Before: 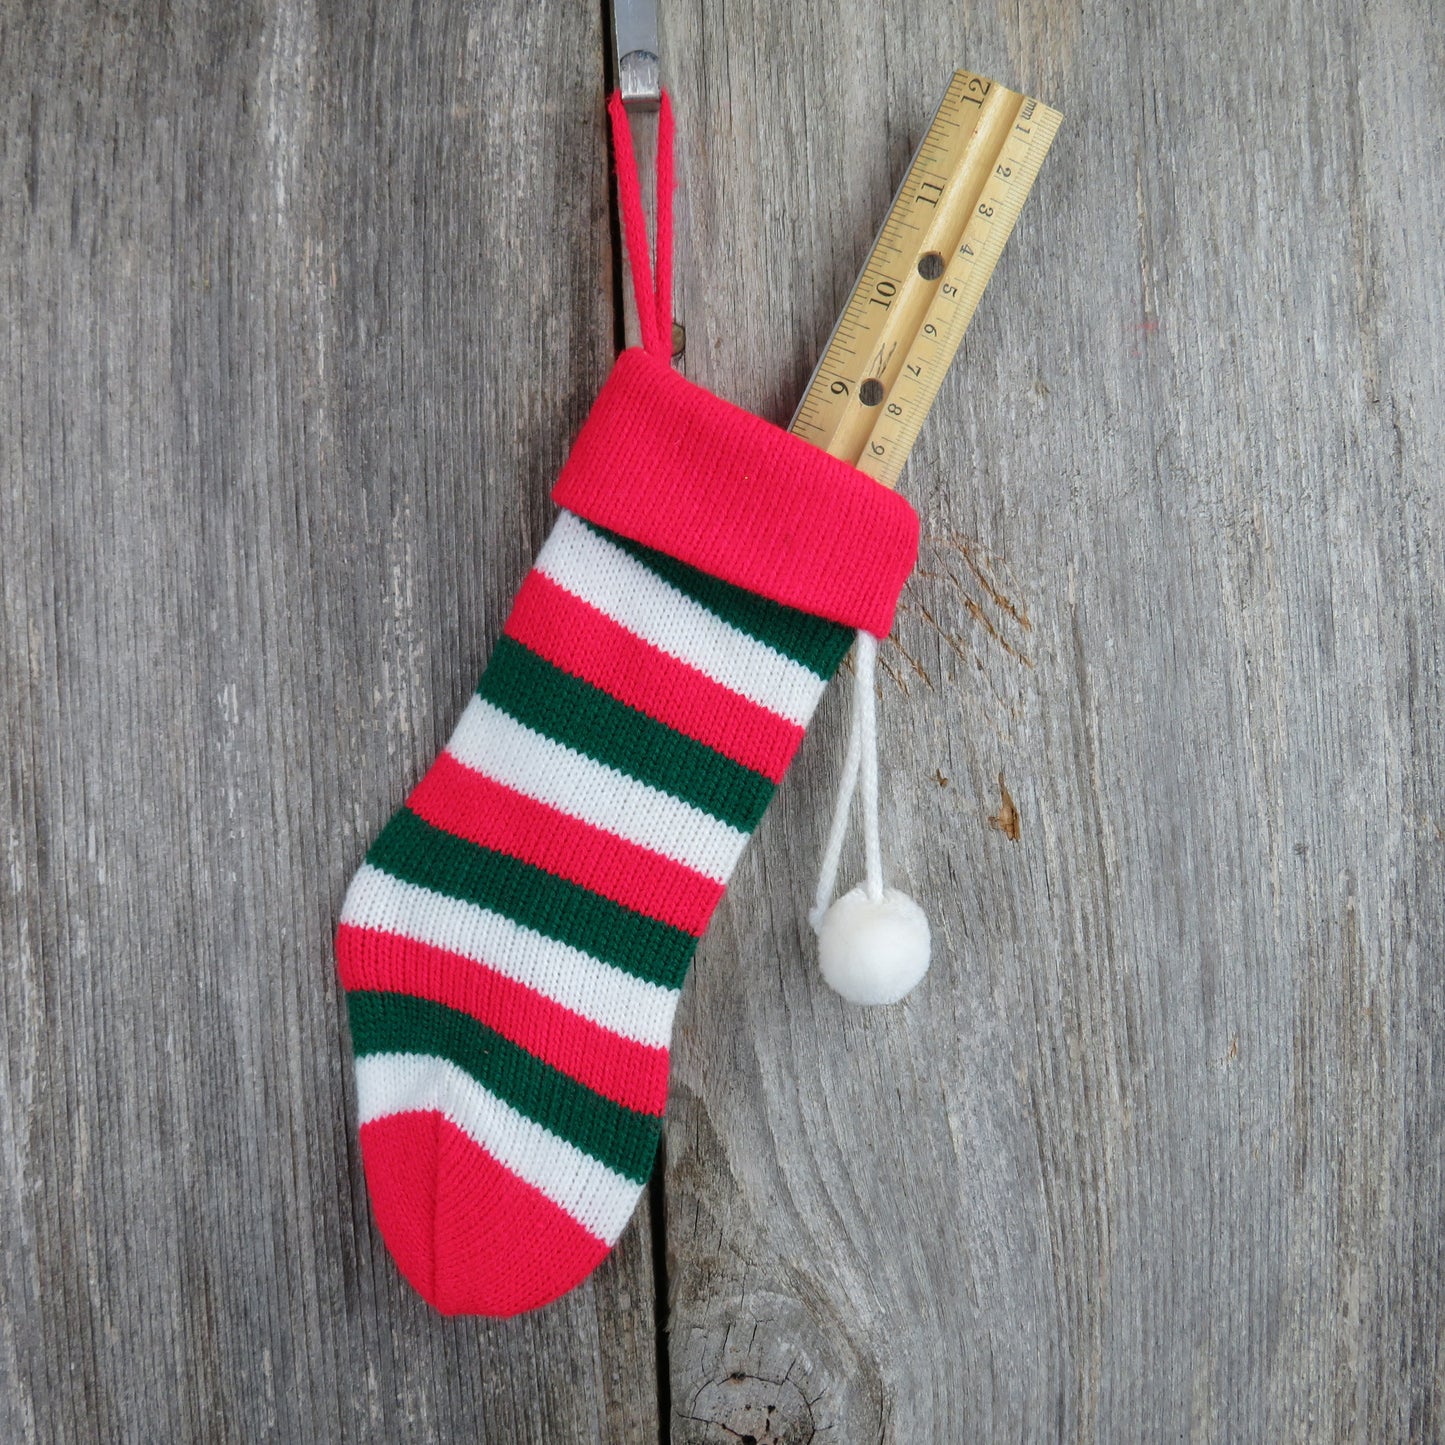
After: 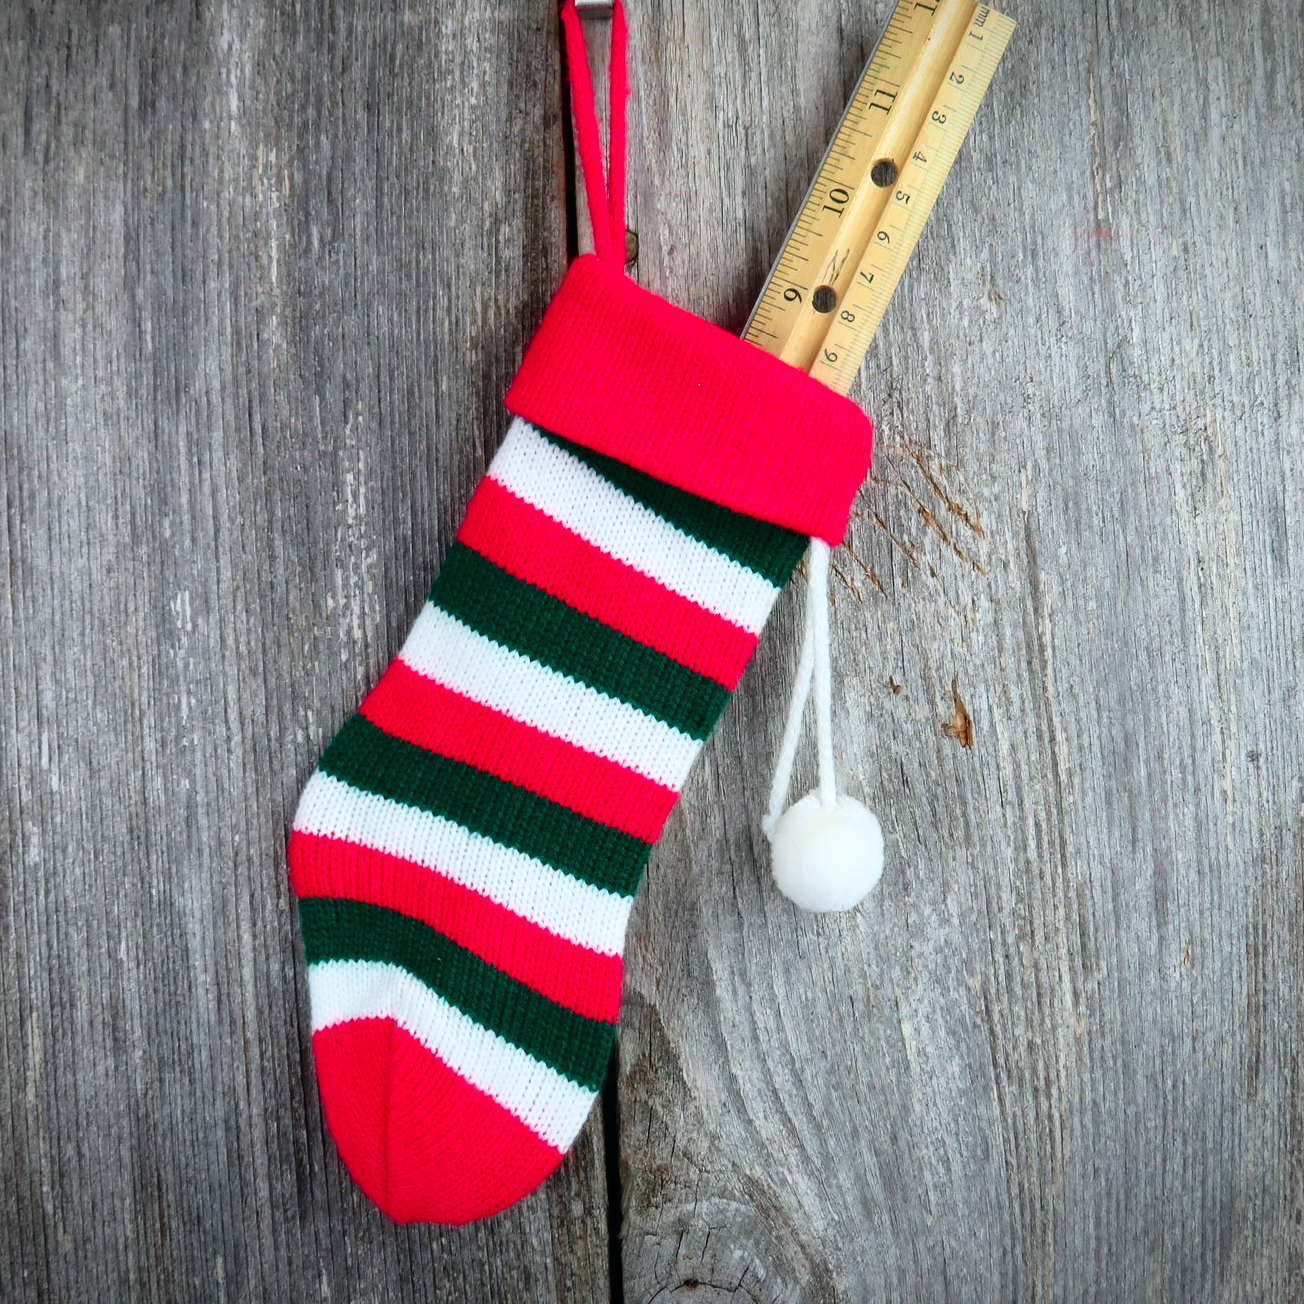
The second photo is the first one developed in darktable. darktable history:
tone curve: curves: ch0 [(0, 0) (0.139, 0.067) (0.319, 0.269) (0.498, 0.505) (0.725, 0.824) (0.864, 0.945) (0.985, 1)]; ch1 [(0, 0) (0.291, 0.197) (0.456, 0.426) (0.495, 0.488) (0.557, 0.578) (0.599, 0.644) (0.702, 0.786) (1, 1)]; ch2 [(0, 0) (0.125, 0.089) (0.353, 0.329) (0.447, 0.43) (0.557, 0.566) (0.63, 0.667) (1, 1)], color space Lab, independent channels, preserve colors none
crop: left 3.305%, top 6.436%, right 6.389%, bottom 3.258%
vignetting: fall-off start 97.23%, saturation -0.024, center (-0.033, -0.042), width/height ratio 1.179, unbound false
